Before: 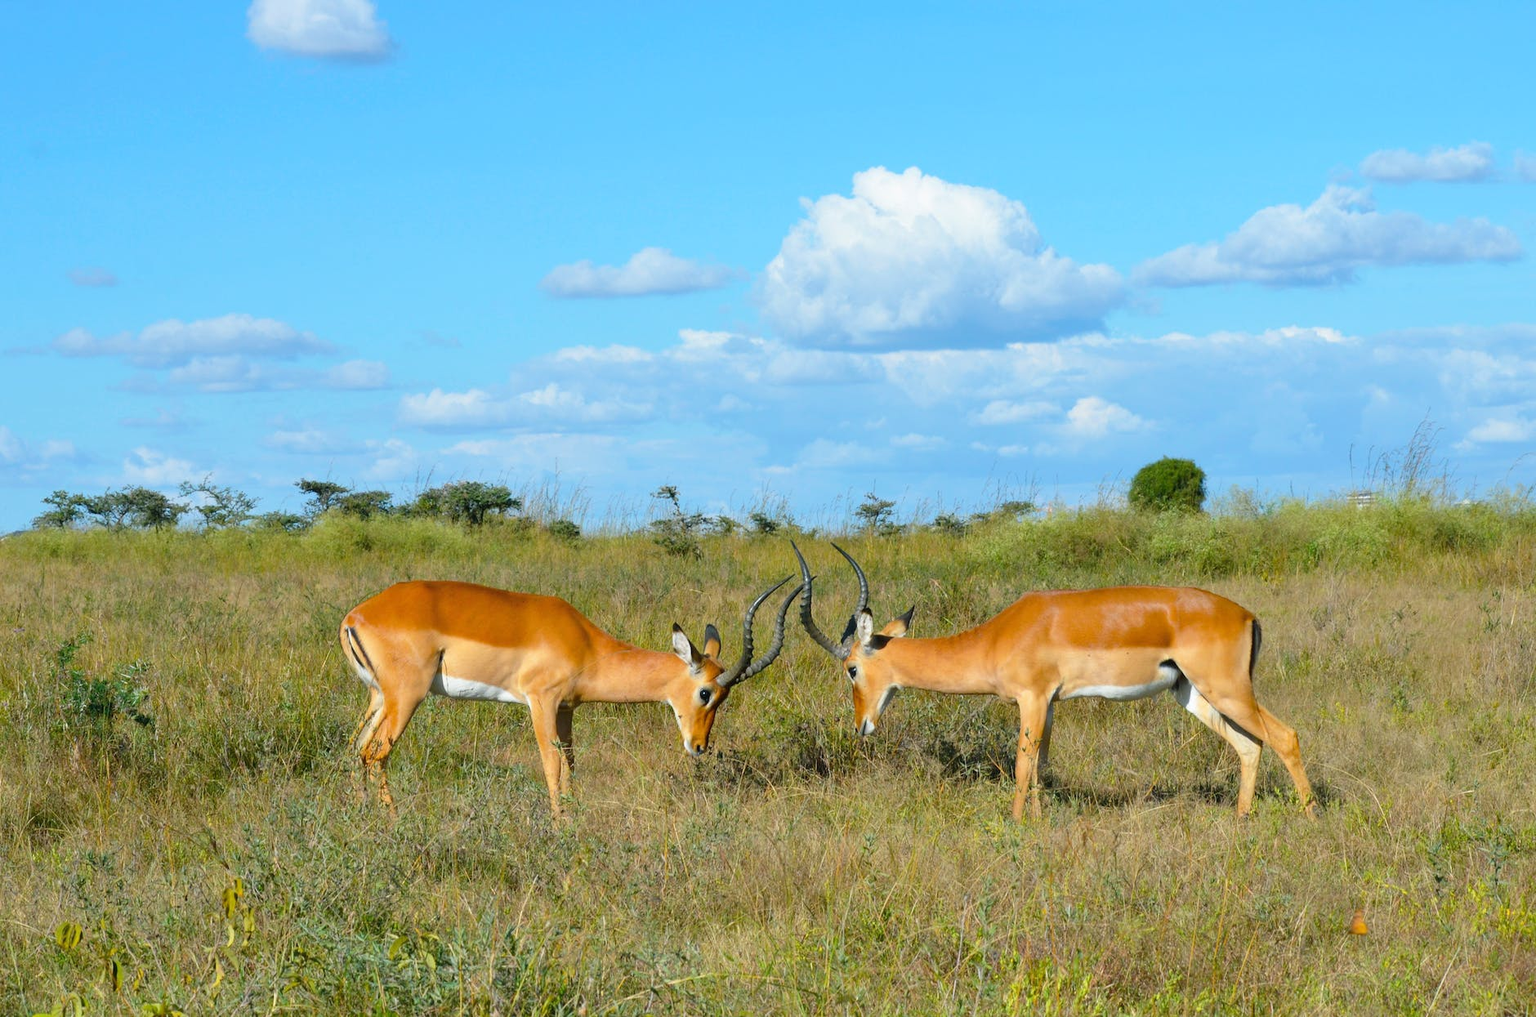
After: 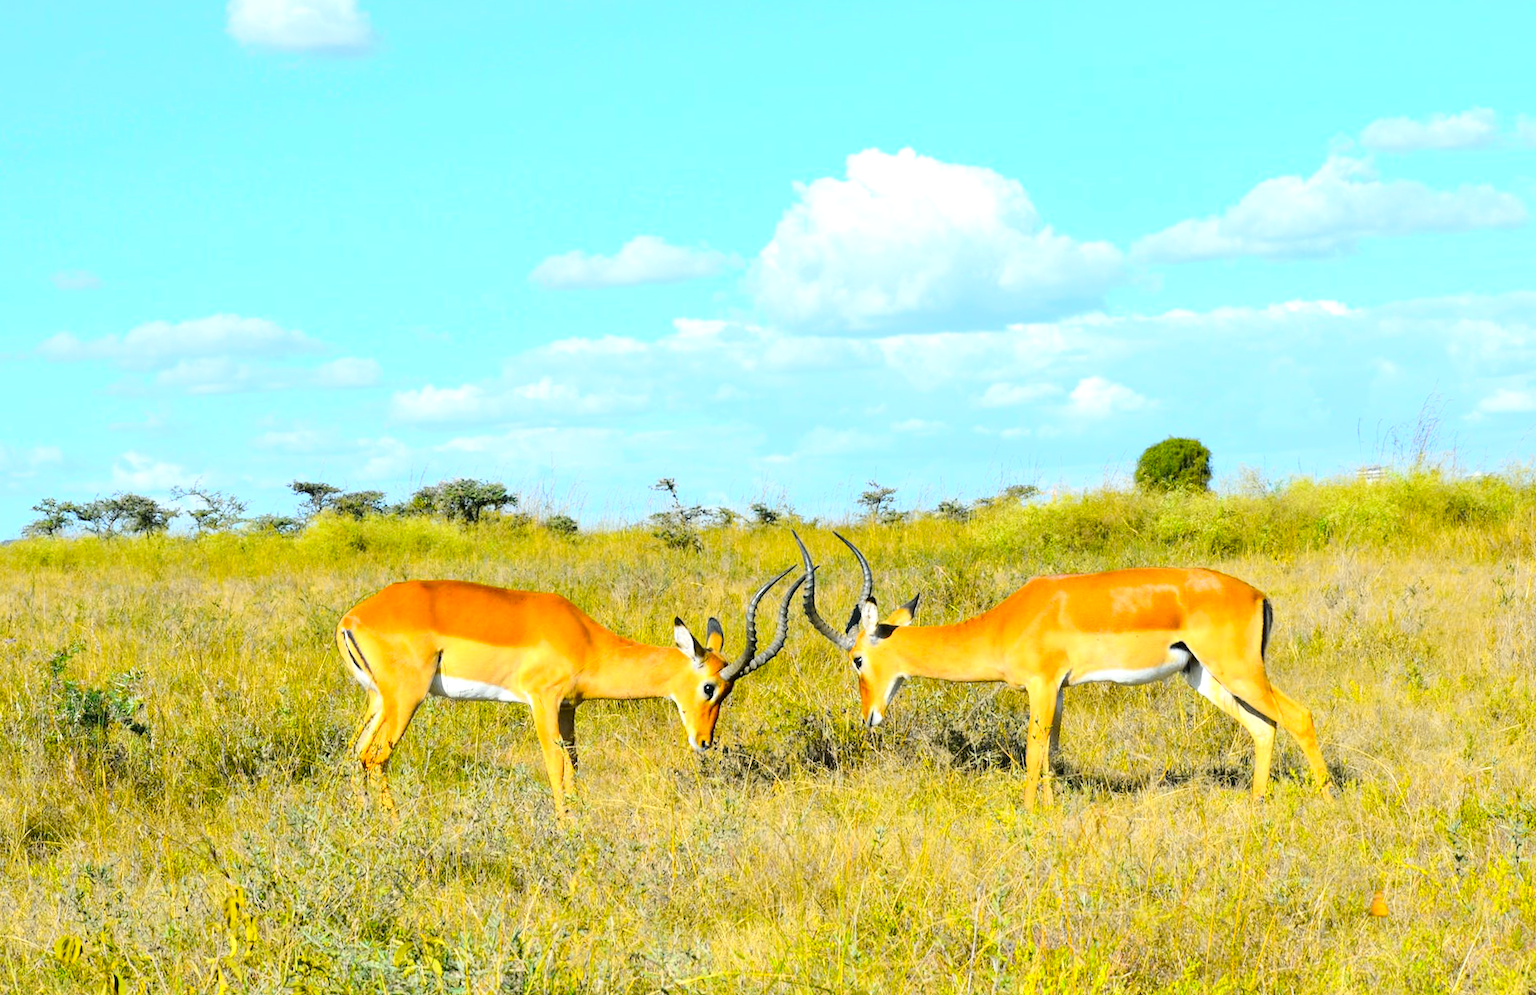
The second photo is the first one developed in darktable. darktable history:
tone curve: curves: ch0 [(0, 0) (0.136, 0.084) (0.346, 0.366) (0.489, 0.559) (0.66, 0.748) (0.849, 0.902) (1, 0.974)]; ch1 [(0, 0) (0.353, 0.344) (0.45, 0.46) (0.498, 0.498) (0.521, 0.512) (0.563, 0.559) (0.592, 0.605) (0.641, 0.673) (1, 1)]; ch2 [(0, 0) (0.333, 0.346) (0.375, 0.375) (0.424, 0.43) (0.476, 0.492) (0.502, 0.502) (0.524, 0.531) (0.579, 0.61) (0.612, 0.644) (0.641, 0.722) (1, 1)], color space Lab, independent channels, preserve colors none
rotate and perspective: rotation -1.42°, crop left 0.016, crop right 0.984, crop top 0.035, crop bottom 0.965
exposure: black level correction 0, exposure 0.7 EV, compensate exposure bias true, compensate highlight preservation false
